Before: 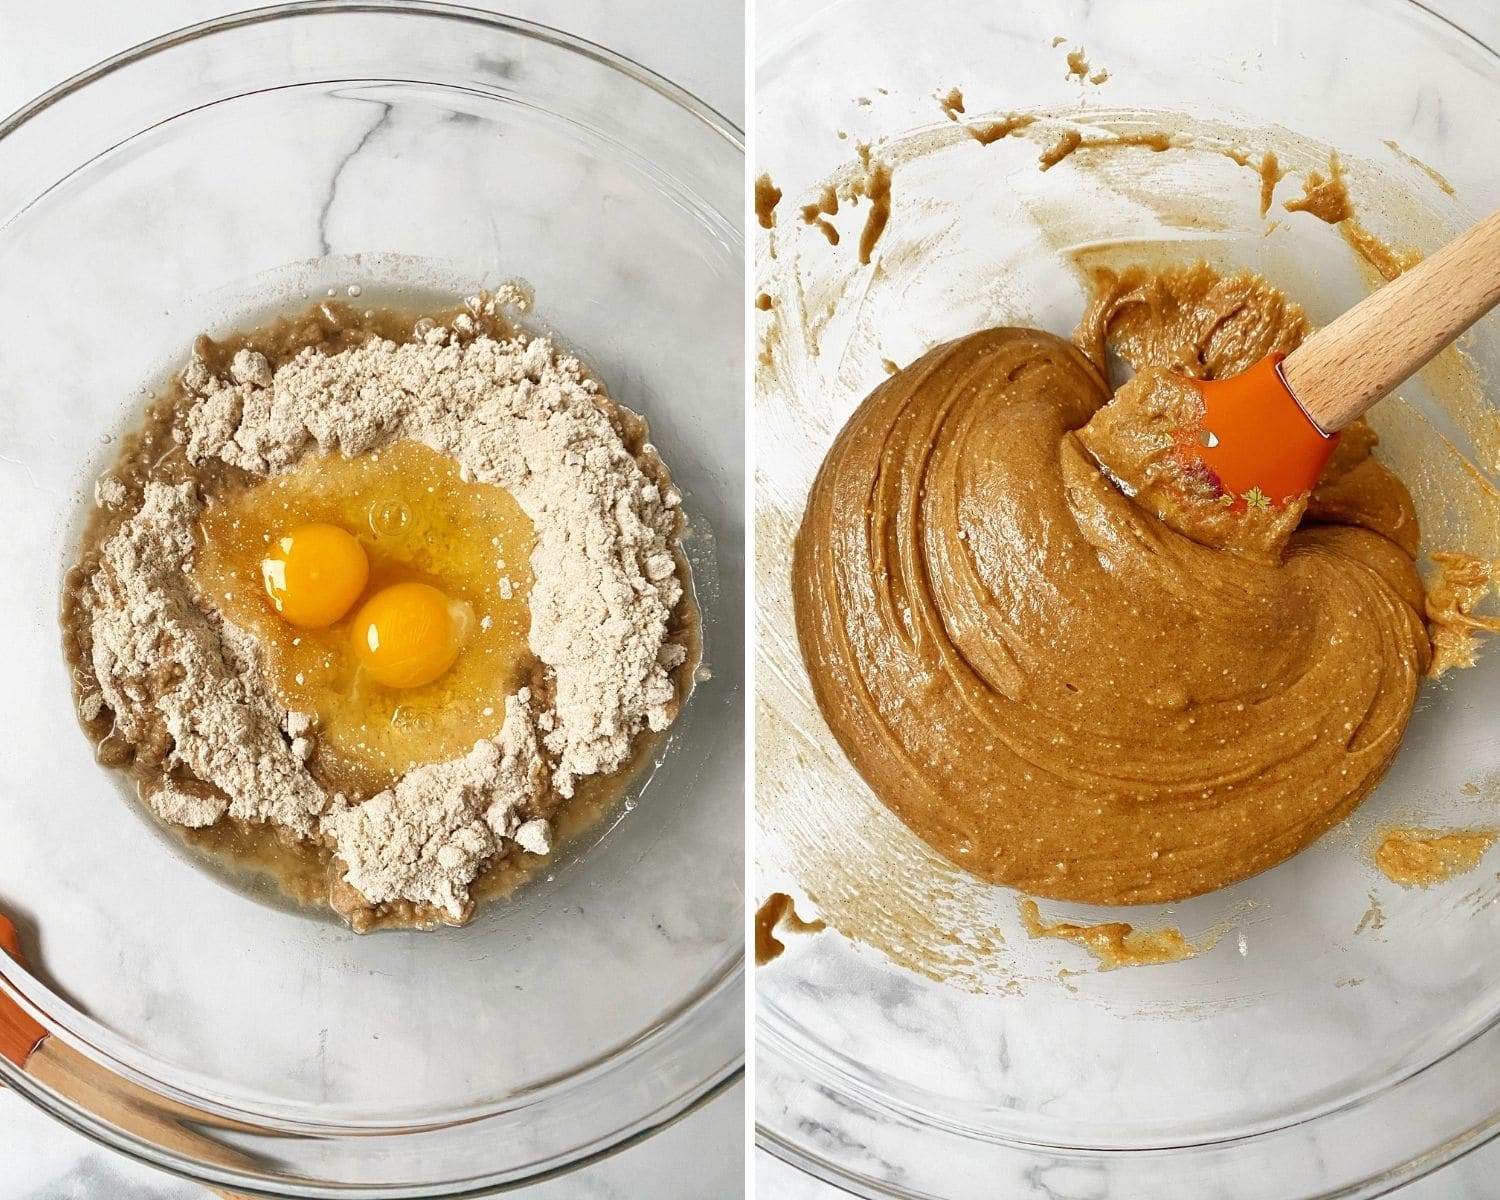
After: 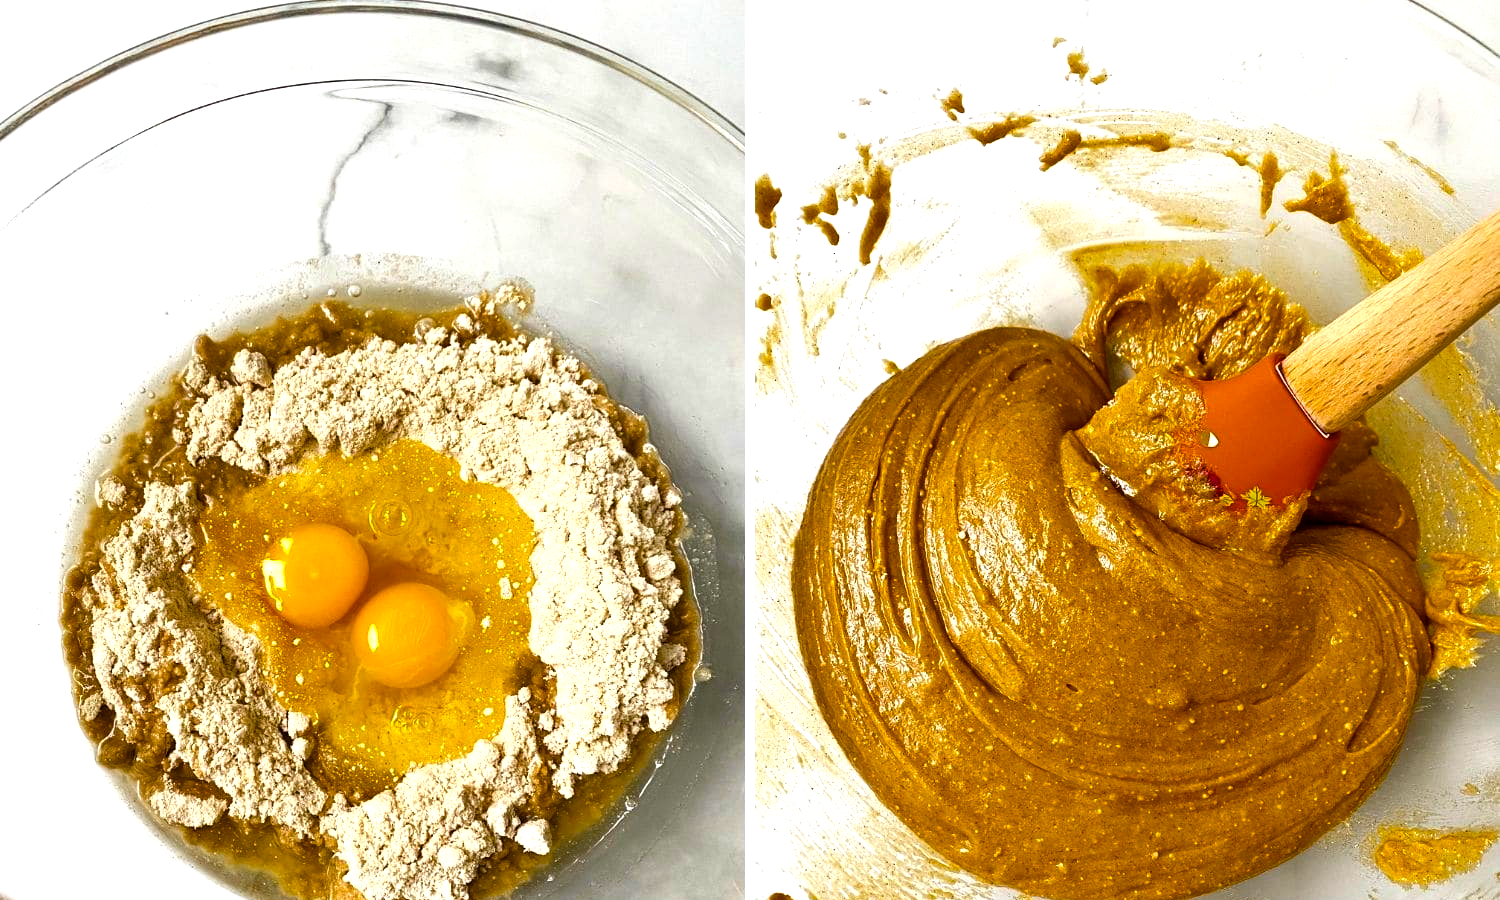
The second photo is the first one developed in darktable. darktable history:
color balance rgb: linear chroma grading › global chroma 9%, perceptual saturation grading › global saturation 36%, perceptual saturation grading › shadows 35%, perceptual brilliance grading › global brilliance 15%, perceptual brilliance grading › shadows -35%, global vibrance 15%
crop: bottom 24.967%
